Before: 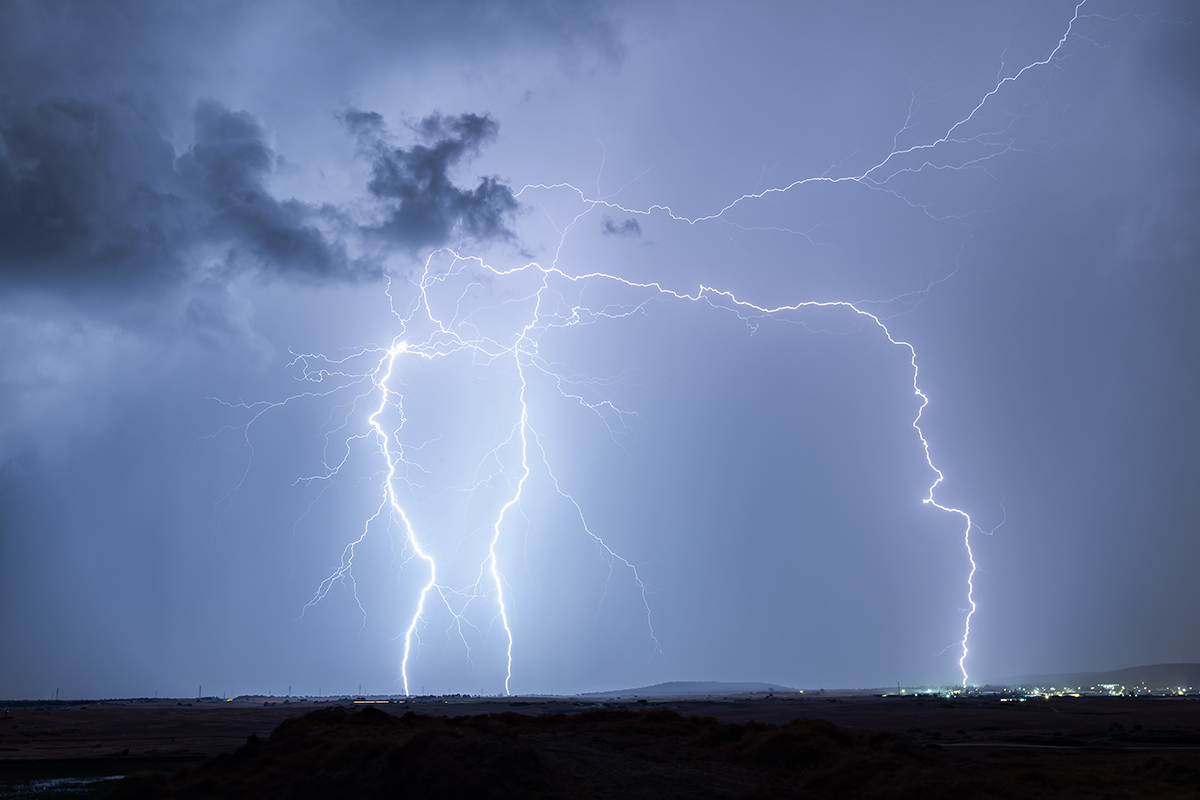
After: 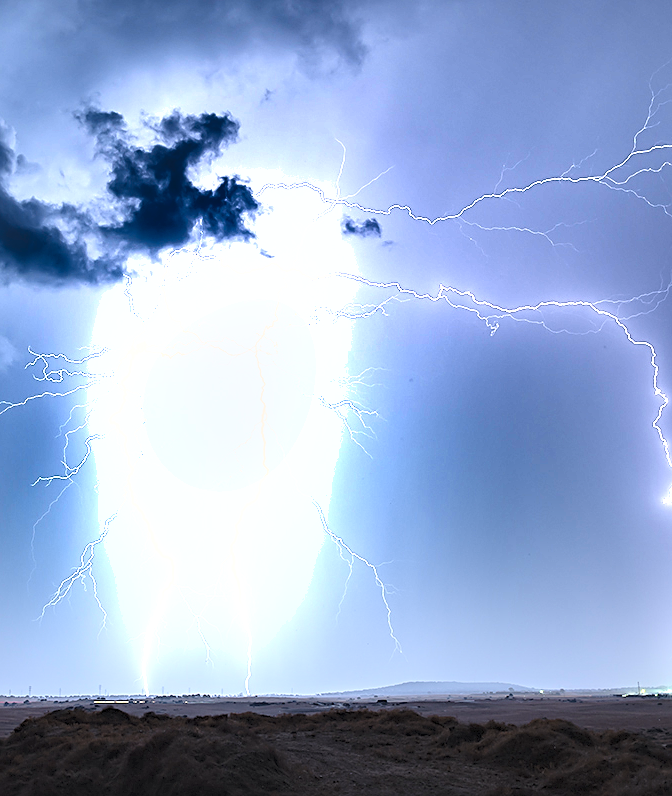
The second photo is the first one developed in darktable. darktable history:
white balance: red 1.045, blue 0.932
base curve: curves: ch0 [(0, 0) (0.283, 0.295) (1, 1)], preserve colors none
exposure: exposure 1.223 EV, compensate highlight preservation false
sharpen: on, module defaults
shadows and highlights: shadows 24.5, highlights -78.15, soften with gaussian
crop: left 21.674%, right 22.086%
contrast brightness saturation: brightness 0.28
